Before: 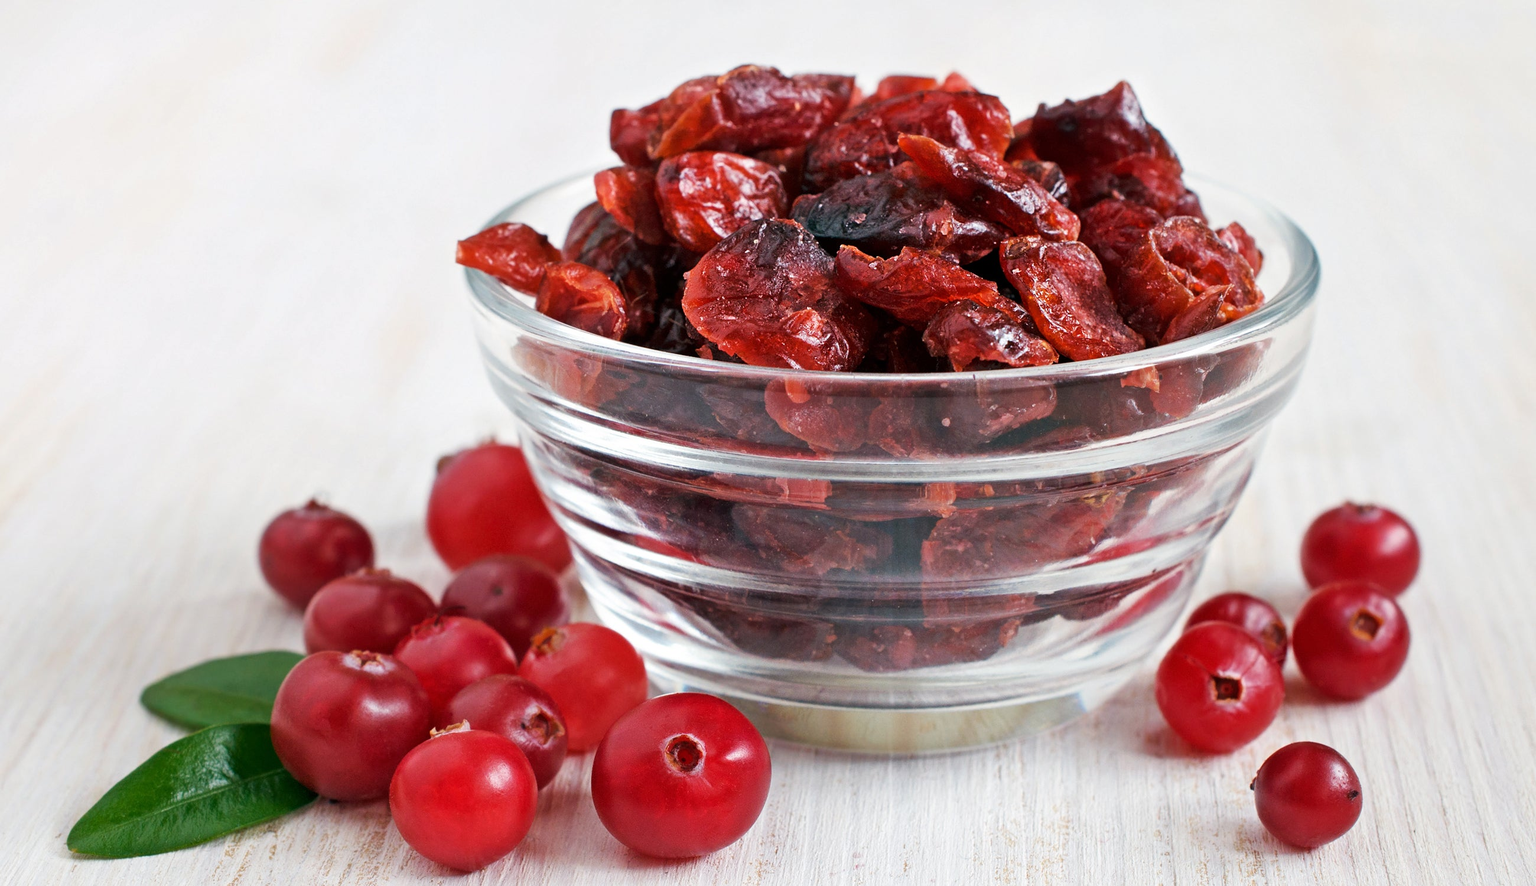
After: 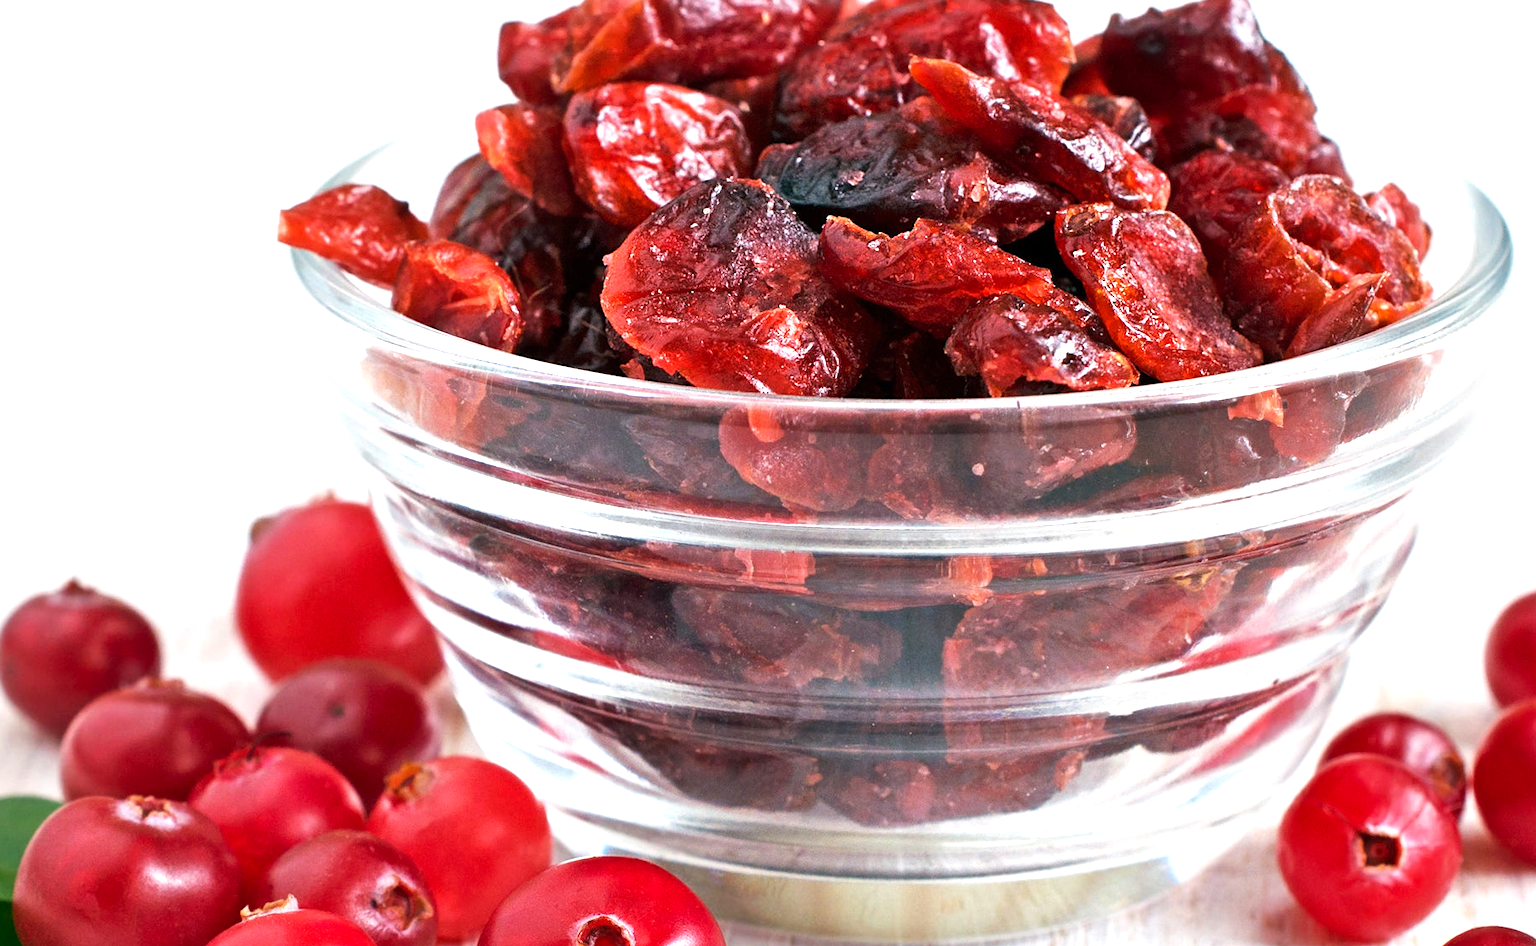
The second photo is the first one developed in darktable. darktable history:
white balance: emerald 1
levels: levels [0, 0.43, 0.859]
crop and rotate: left 17.046%, top 10.659%, right 12.989%, bottom 14.553%
exposure: exposure 0.207 EV, compensate highlight preservation false
